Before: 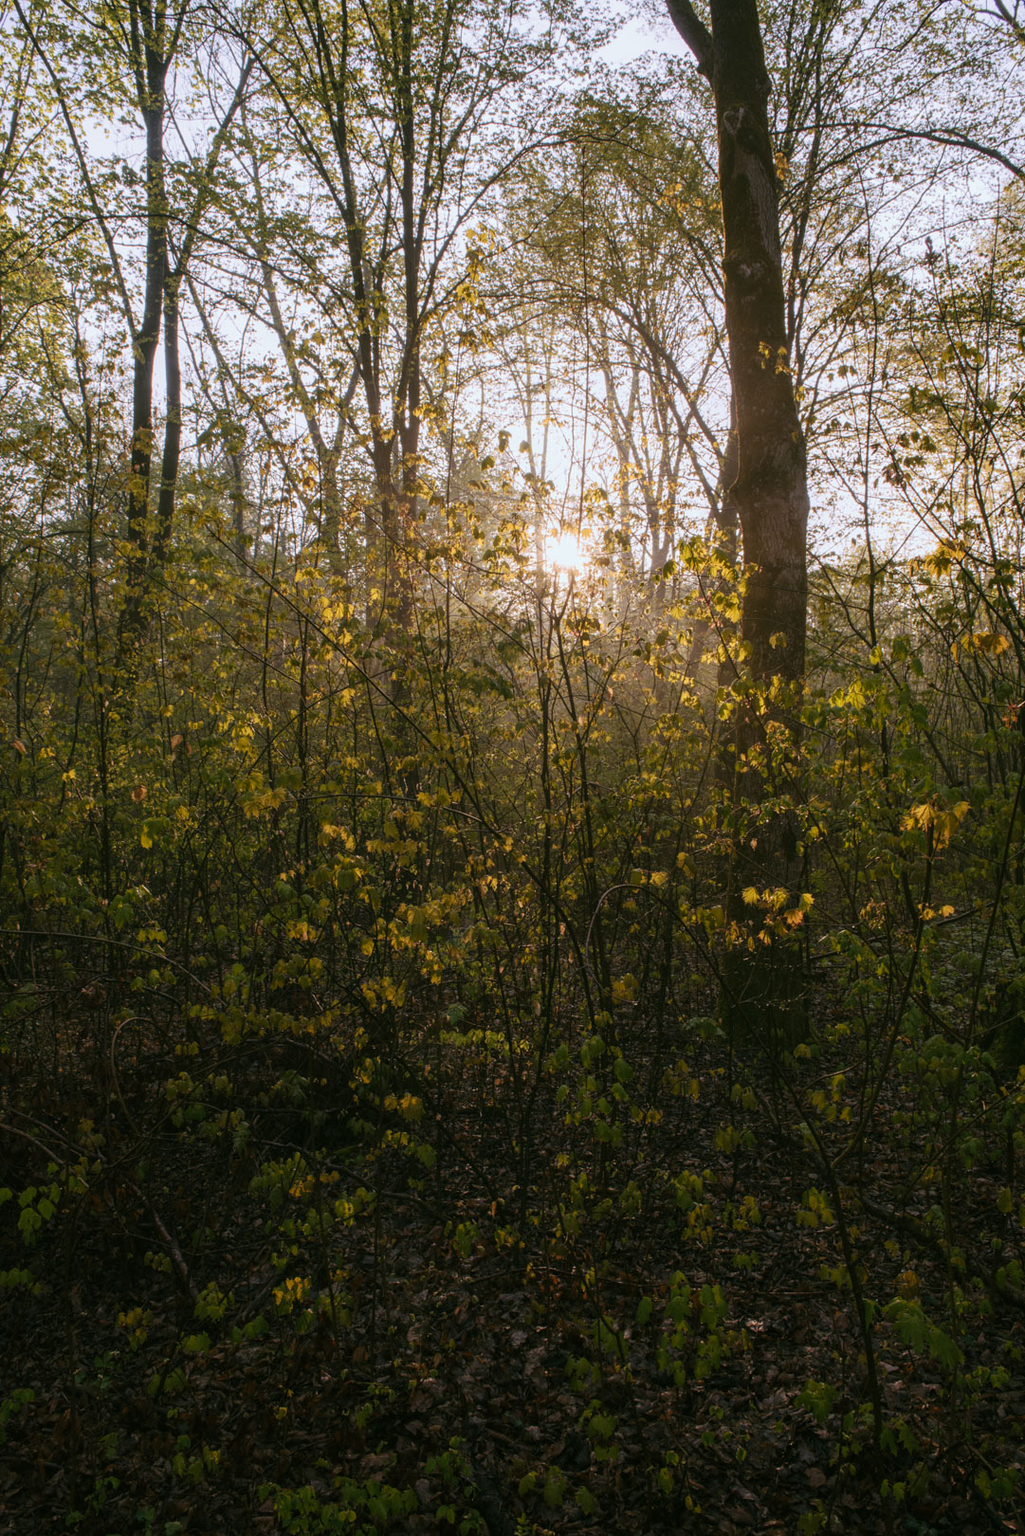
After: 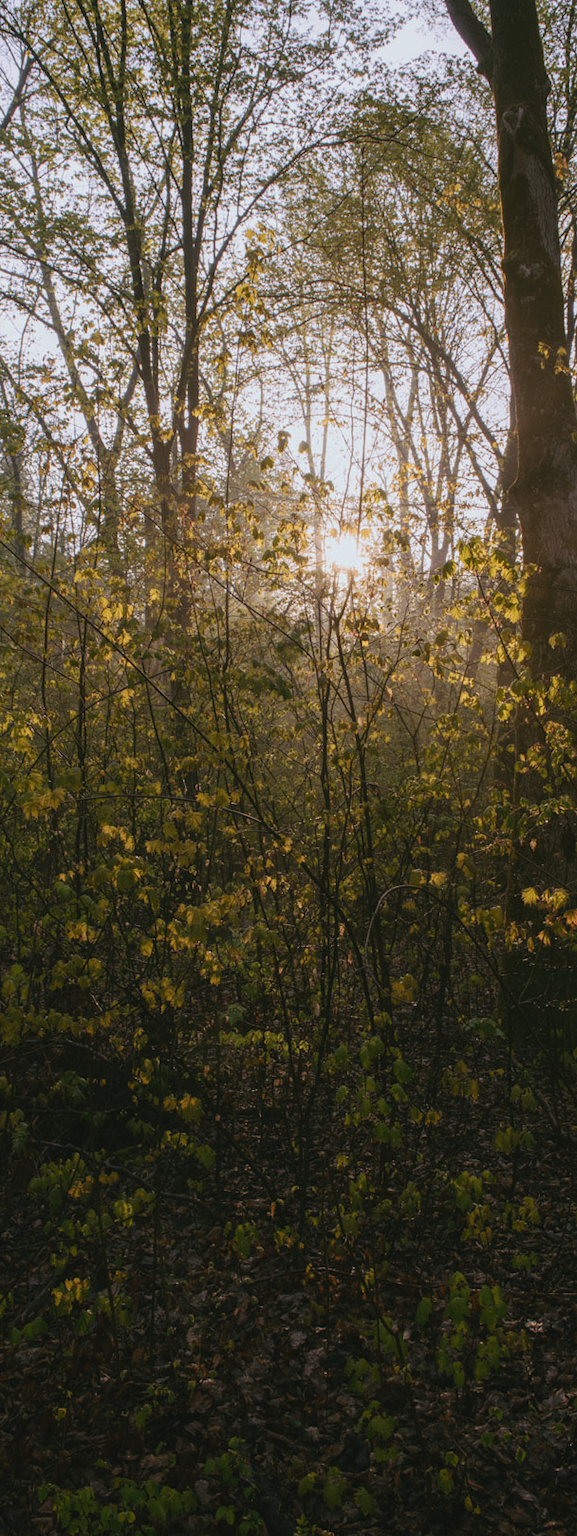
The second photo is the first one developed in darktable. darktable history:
contrast brightness saturation: contrast -0.088, brightness -0.04, saturation -0.109
crop: left 21.629%, right 21.973%, bottom 0.005%
